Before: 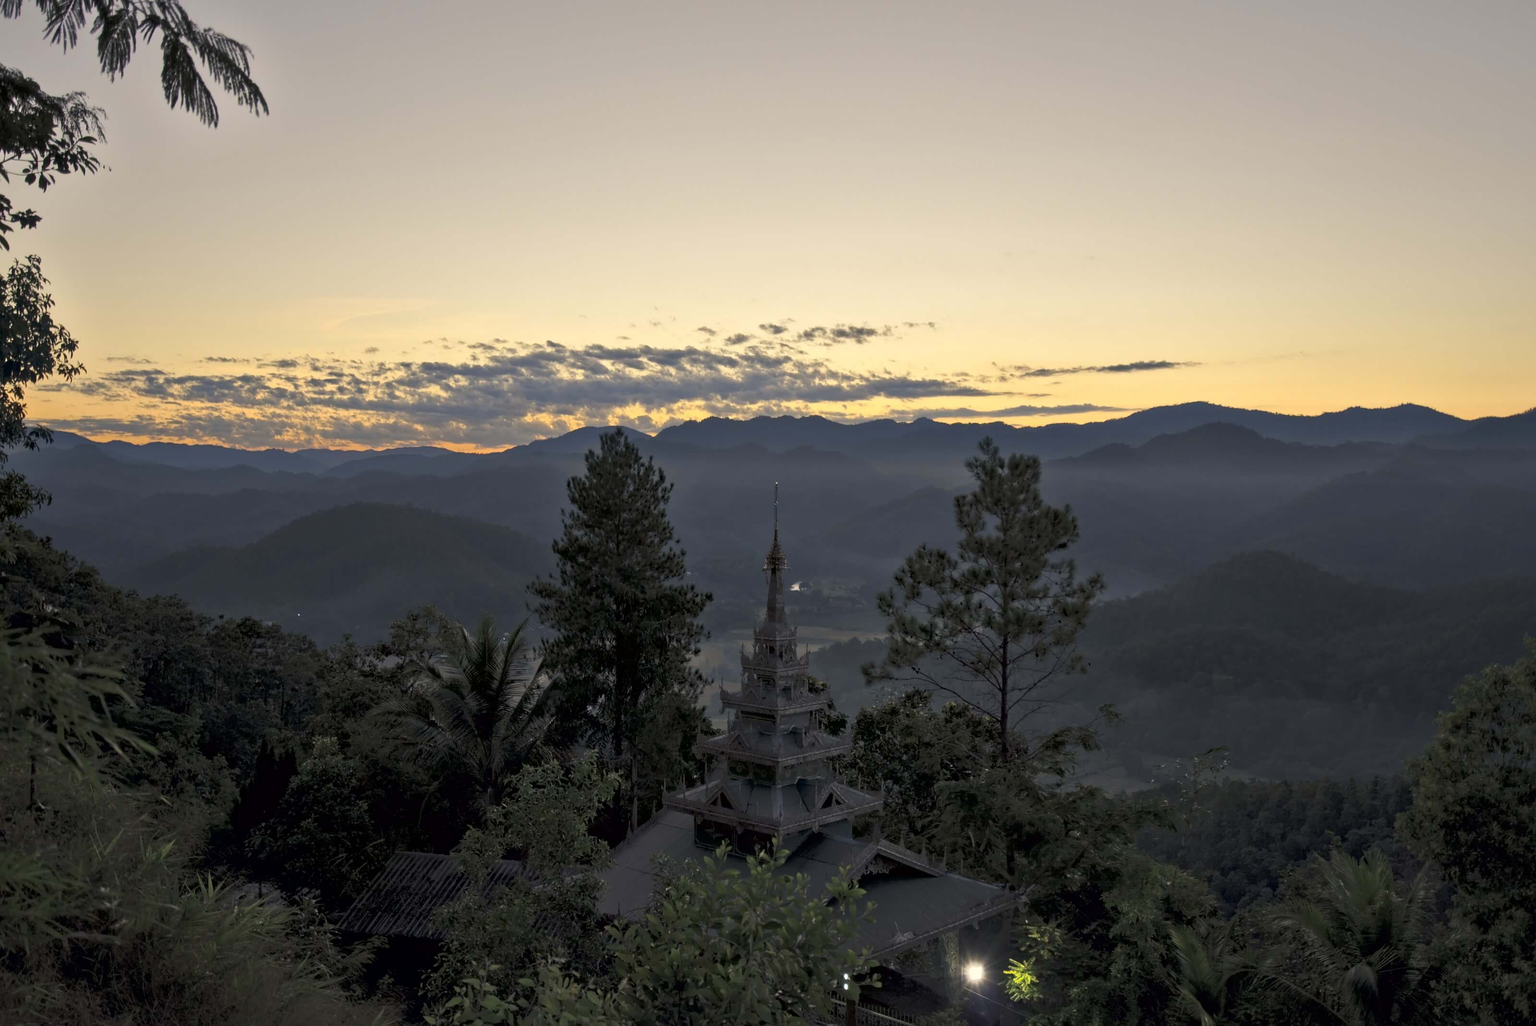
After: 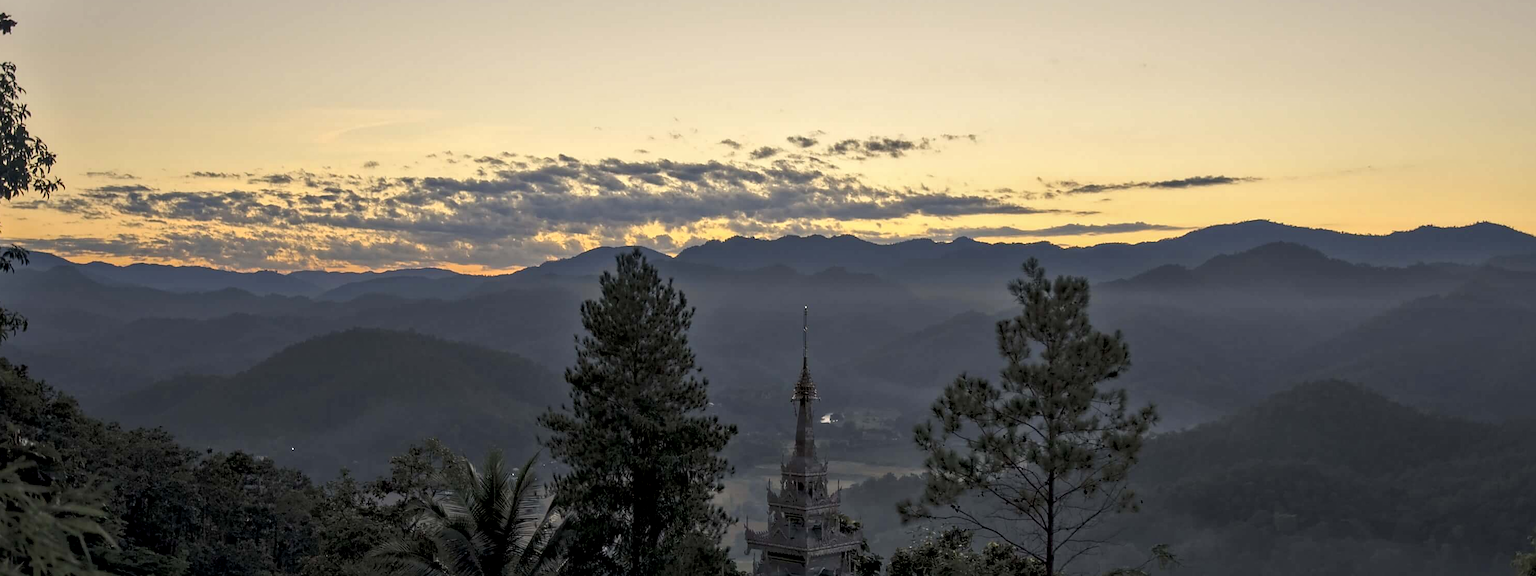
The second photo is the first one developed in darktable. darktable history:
crop: left 1.744%, top 19.225%, right 5.069%, bottom 28.357%
sharpen: radius 1.864, amount 0.398, threshold 1.271
local contrast: on, module defaults
